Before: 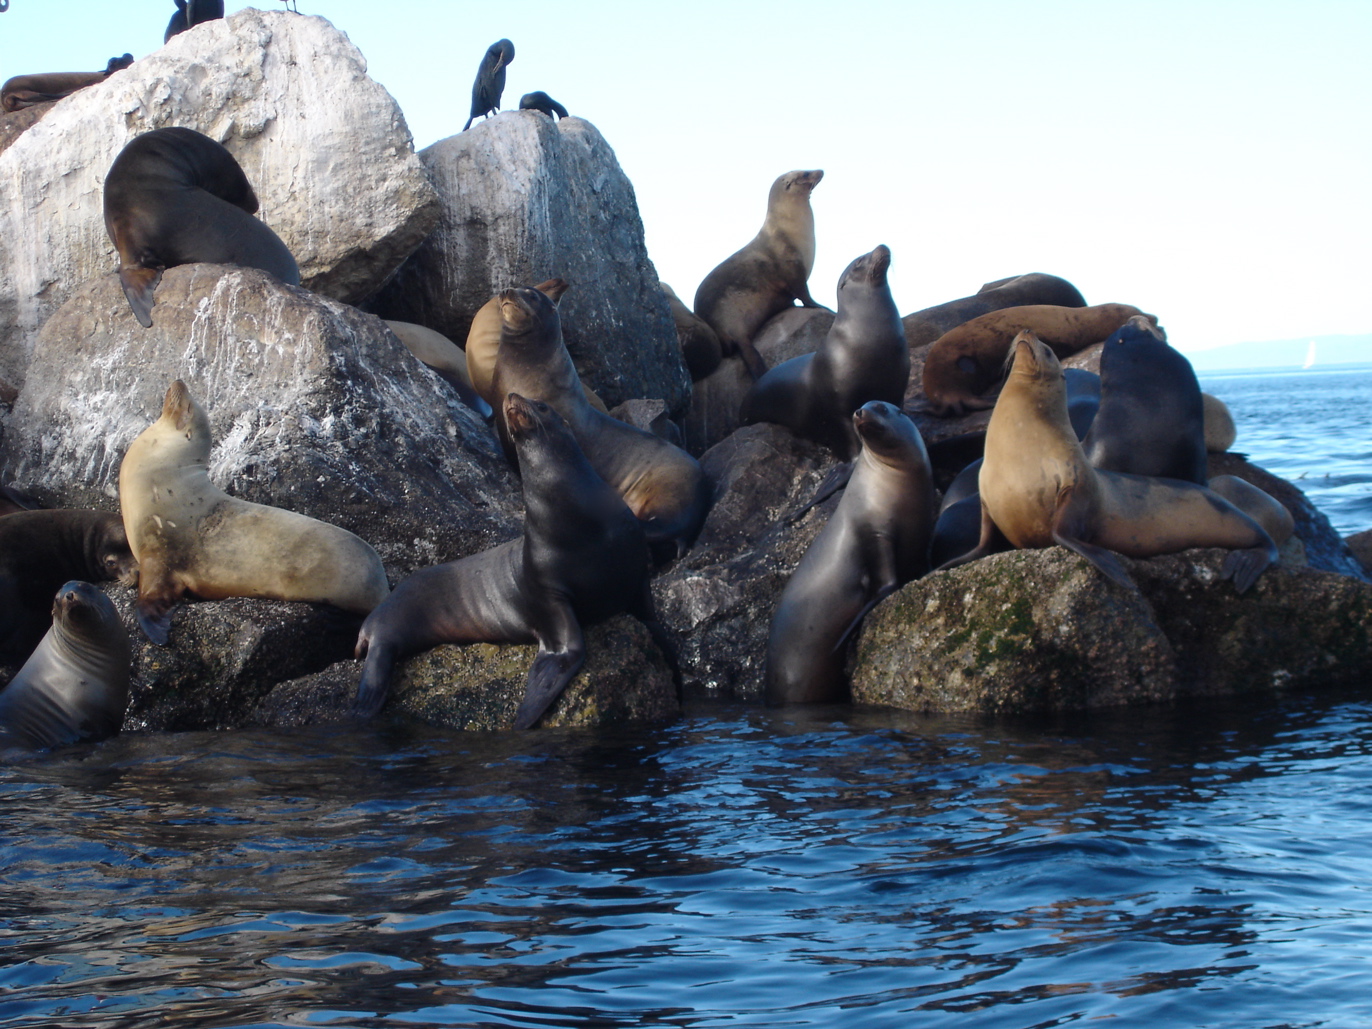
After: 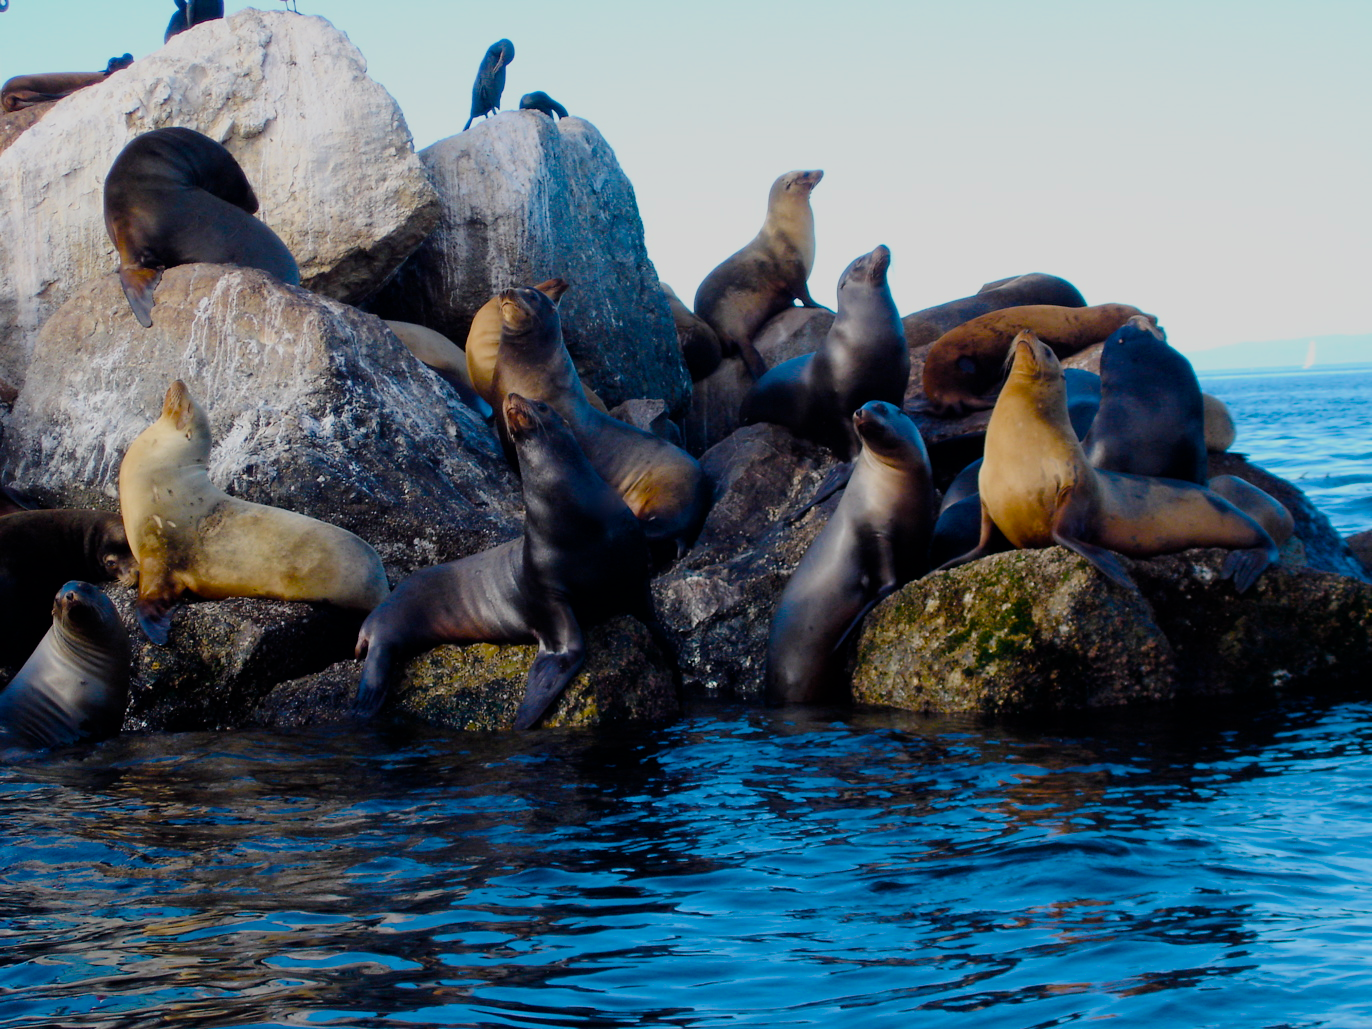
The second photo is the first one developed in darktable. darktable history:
color balance rgb: perceptual saturation grading › global saturation 20%, perceptual saturation grading › highlights -25%, perceptual saturation grading › shadows 50.52%, global vibrance 40.24%
filmic rgb: black relative exposure -7.65 EV, white relative exposure 4.56 EV, hardness 3.61, color science v6 (2022)
